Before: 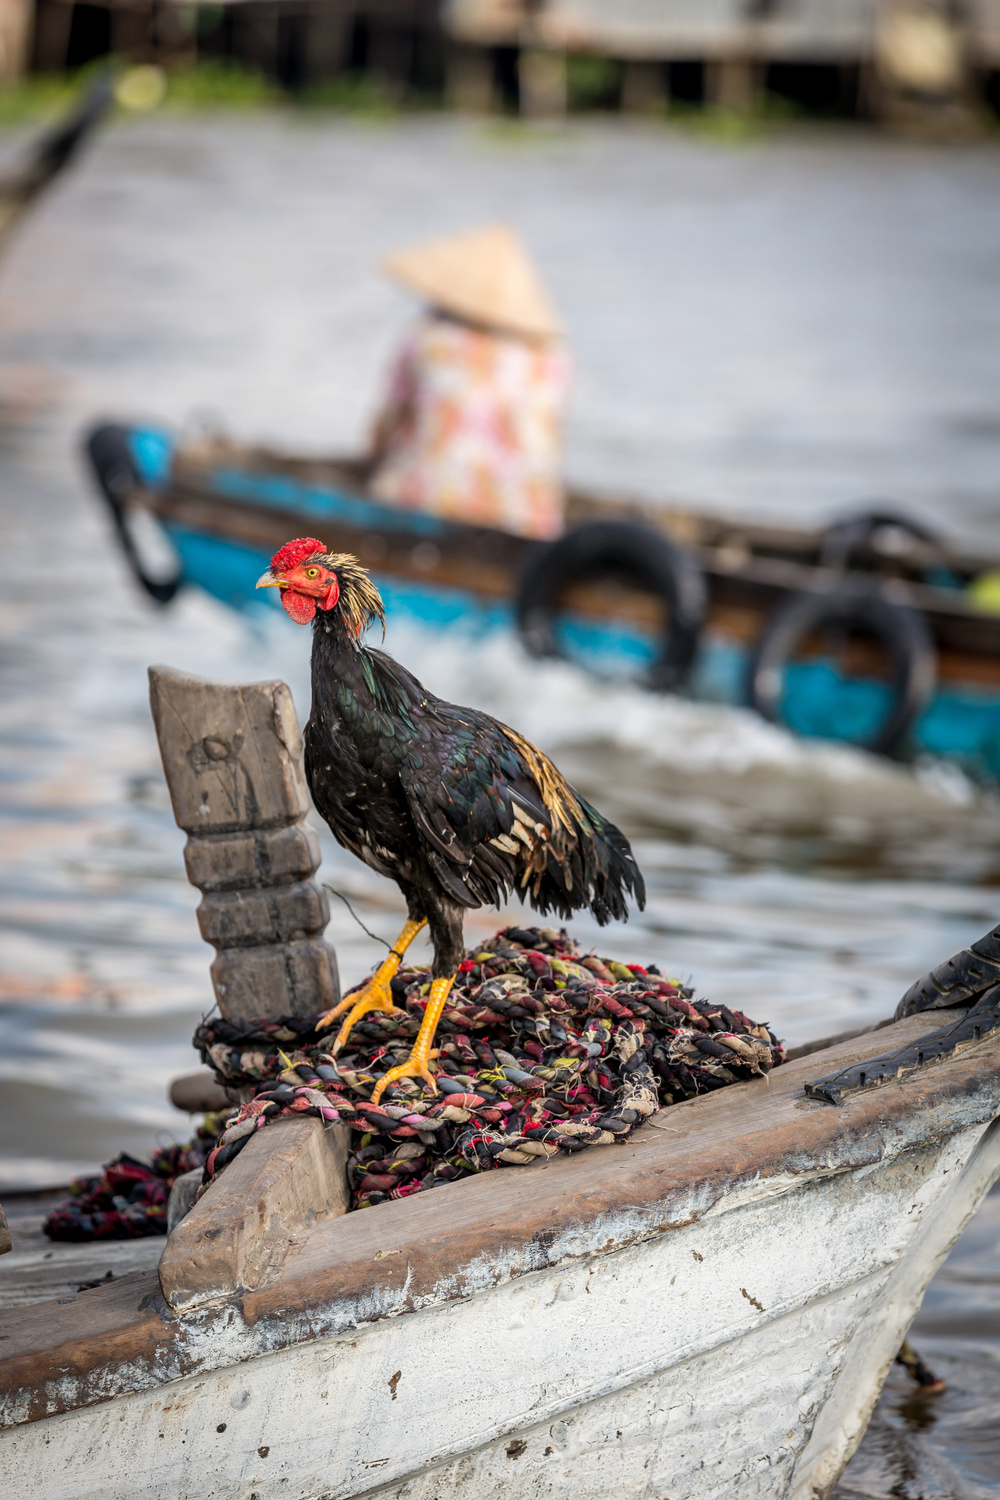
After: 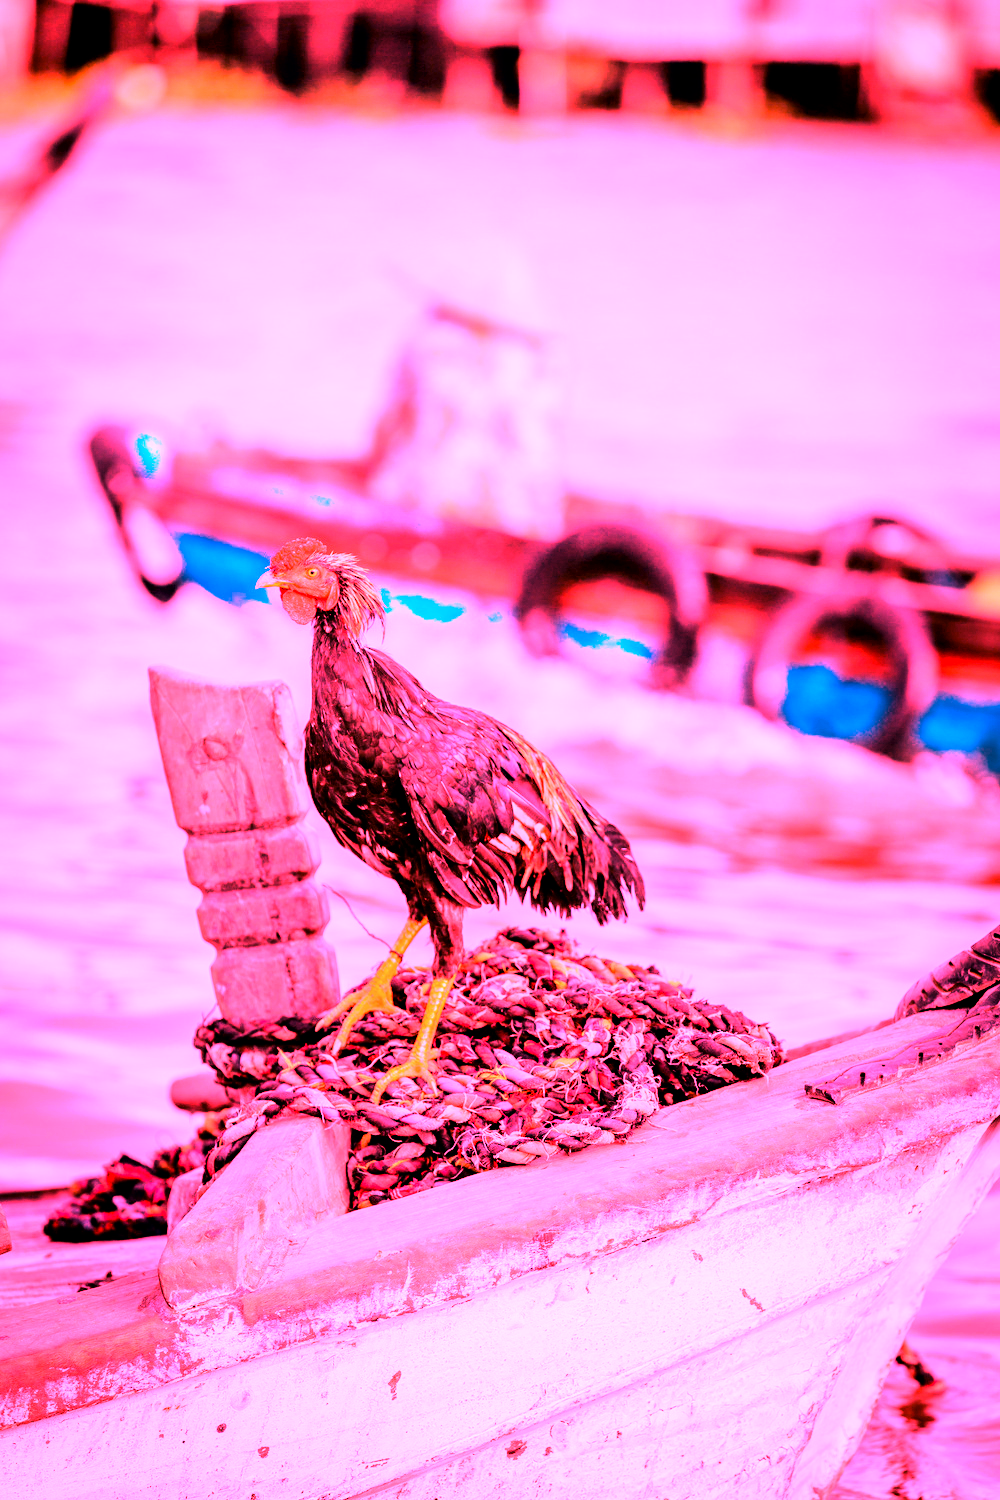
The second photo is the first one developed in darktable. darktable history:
tone curve: curves: ch0 [(0, 0) (0.042, 0.01) (0.223, 0.123) (0.59, 0.574) (0.802, 0.868) (1, 1)], color space Lab, linked channels, preserve colors none
tone equalizer: on, module defaults
exposure: black level correction 0.012, exposure 0.7 EV, compensate exposure bias true, compensate highlight preservation false
white balance: red 4.26, blue 1.802
